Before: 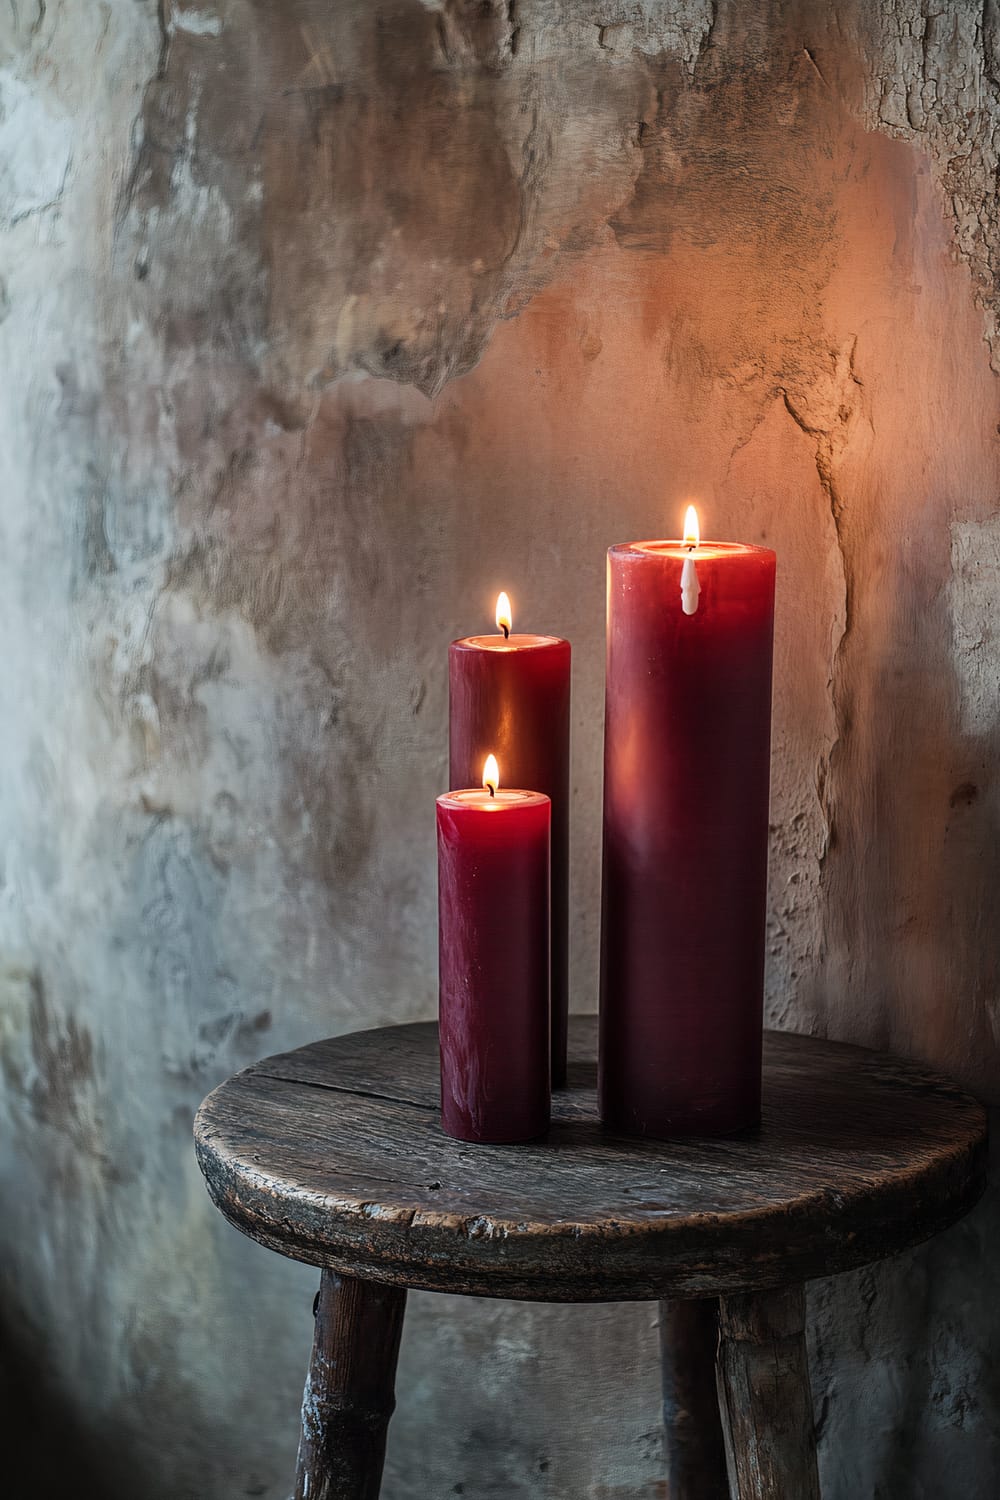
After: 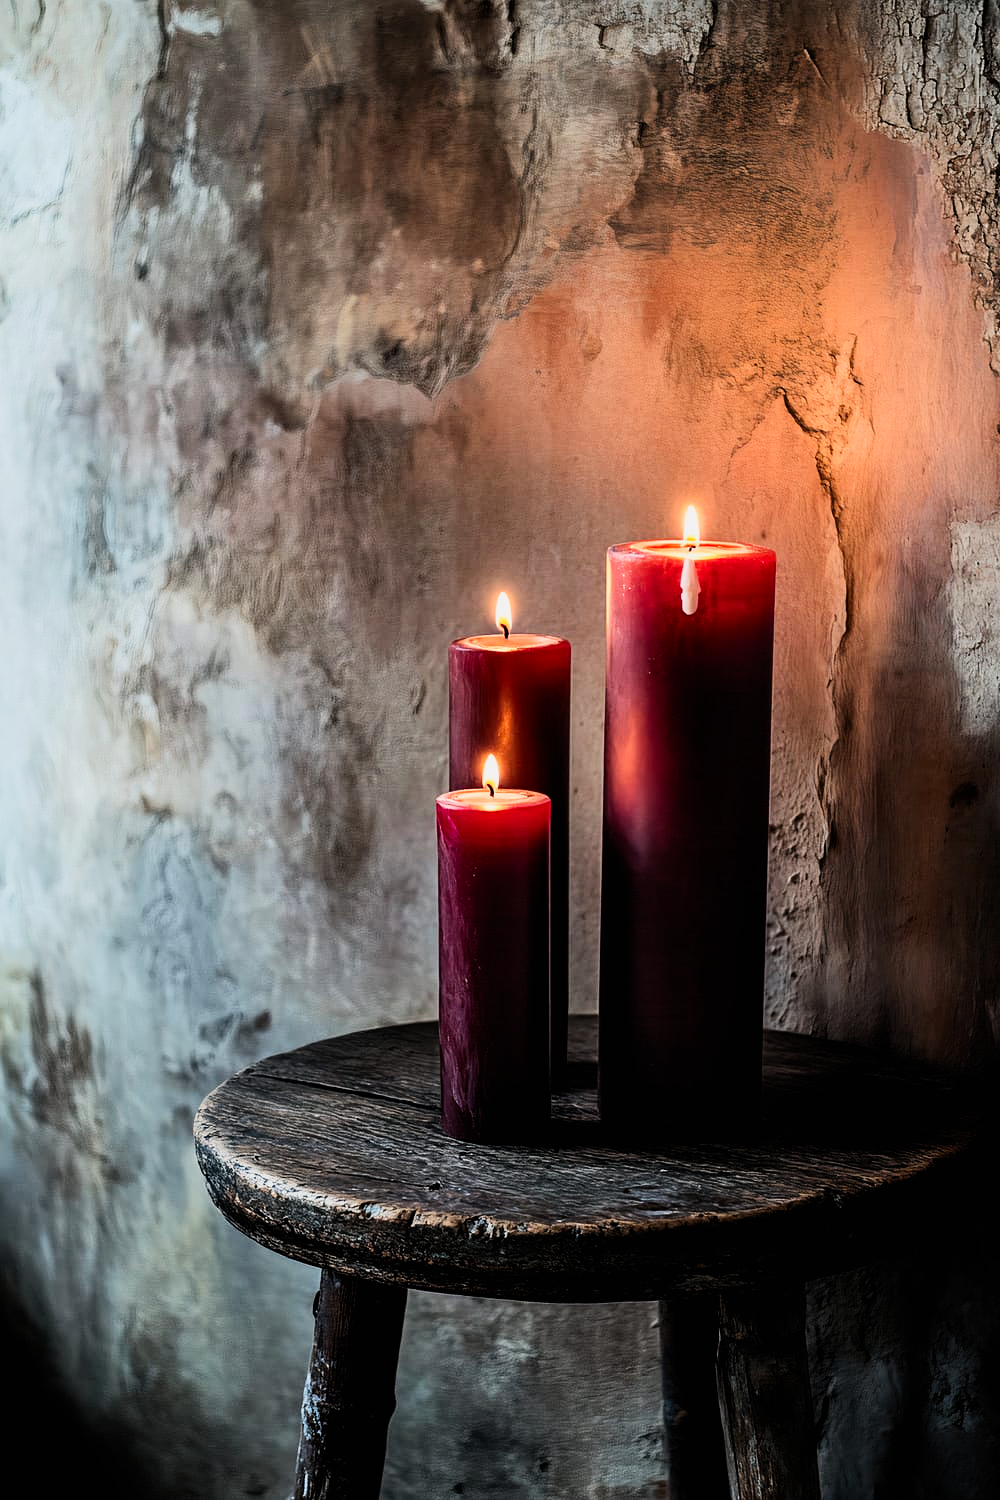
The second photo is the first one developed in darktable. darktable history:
filmic rgb: black relative exposure -5 EV, white relative exposure 3.97 EV, hardness 2.88, contrast 1.298, highlights saturation mix -29.88%
contrast brightness saturation: contrast 0.229, brightness 0.108, saturation 0.287
